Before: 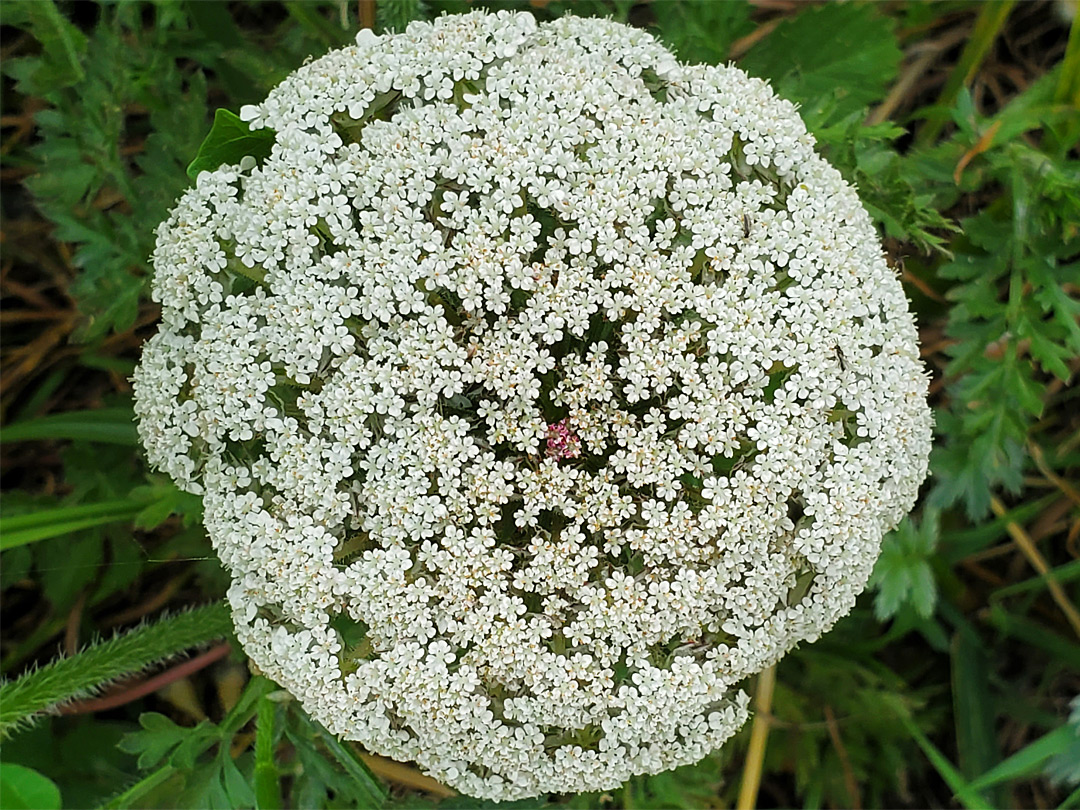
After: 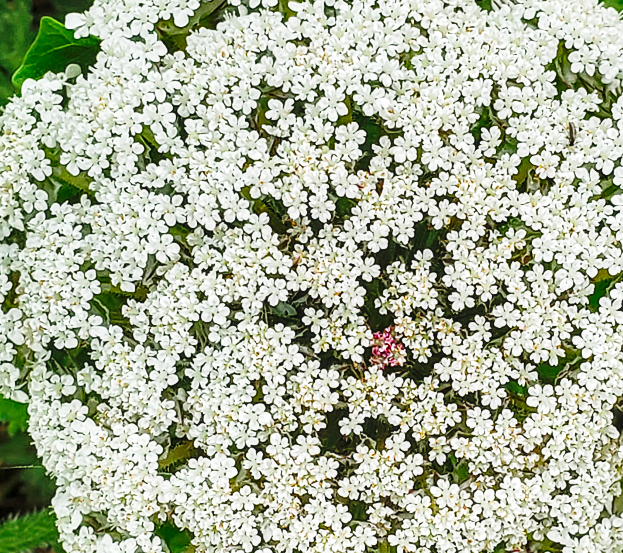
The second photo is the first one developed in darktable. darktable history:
local contrast: detail 130%
shadows and highlights: soften with gaussian
base curve: curves: ch0 [(0, 0) (0.028, 0.03) (0.121, 0.232) (0.46, 0.748) (0.859, 0.968) (1, 1)], preserve colors none
crop: left 16.223%, top 11.358%, right 26.043%, bottom 20.37%
